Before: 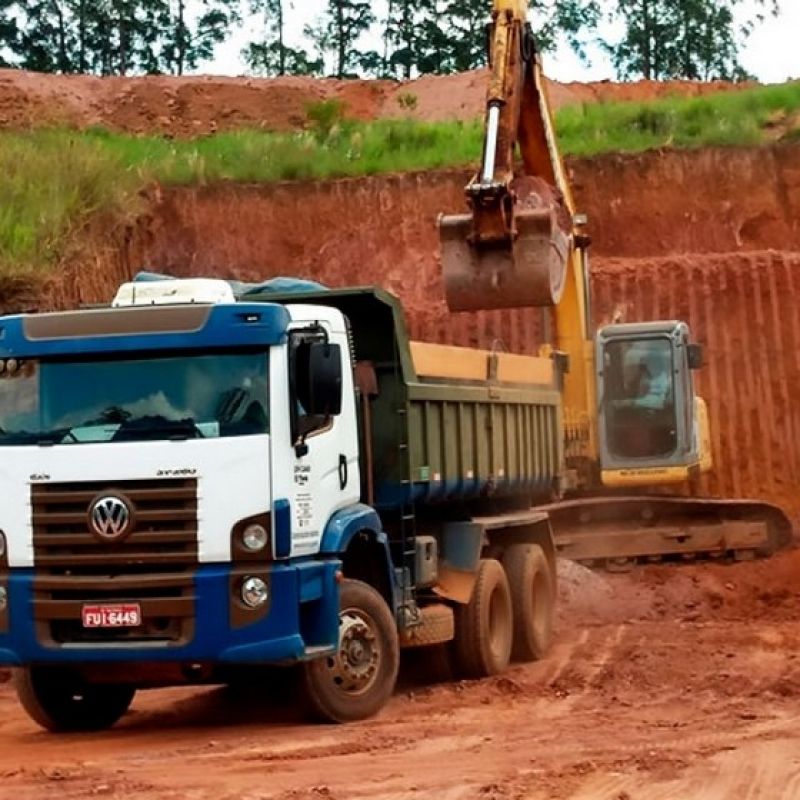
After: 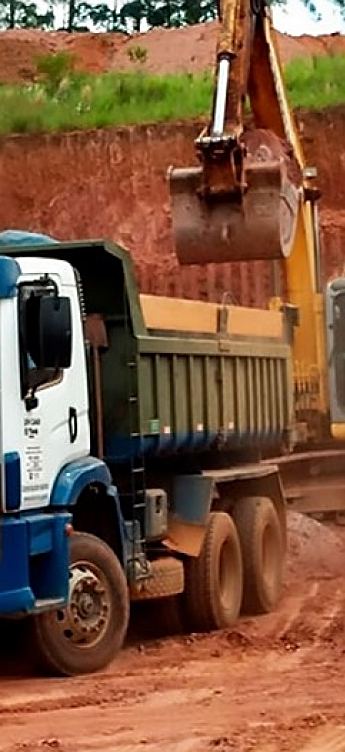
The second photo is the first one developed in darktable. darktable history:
sharpen: on, module defaults
crop: left 33.823%, top 5.975%, right 23.051%
